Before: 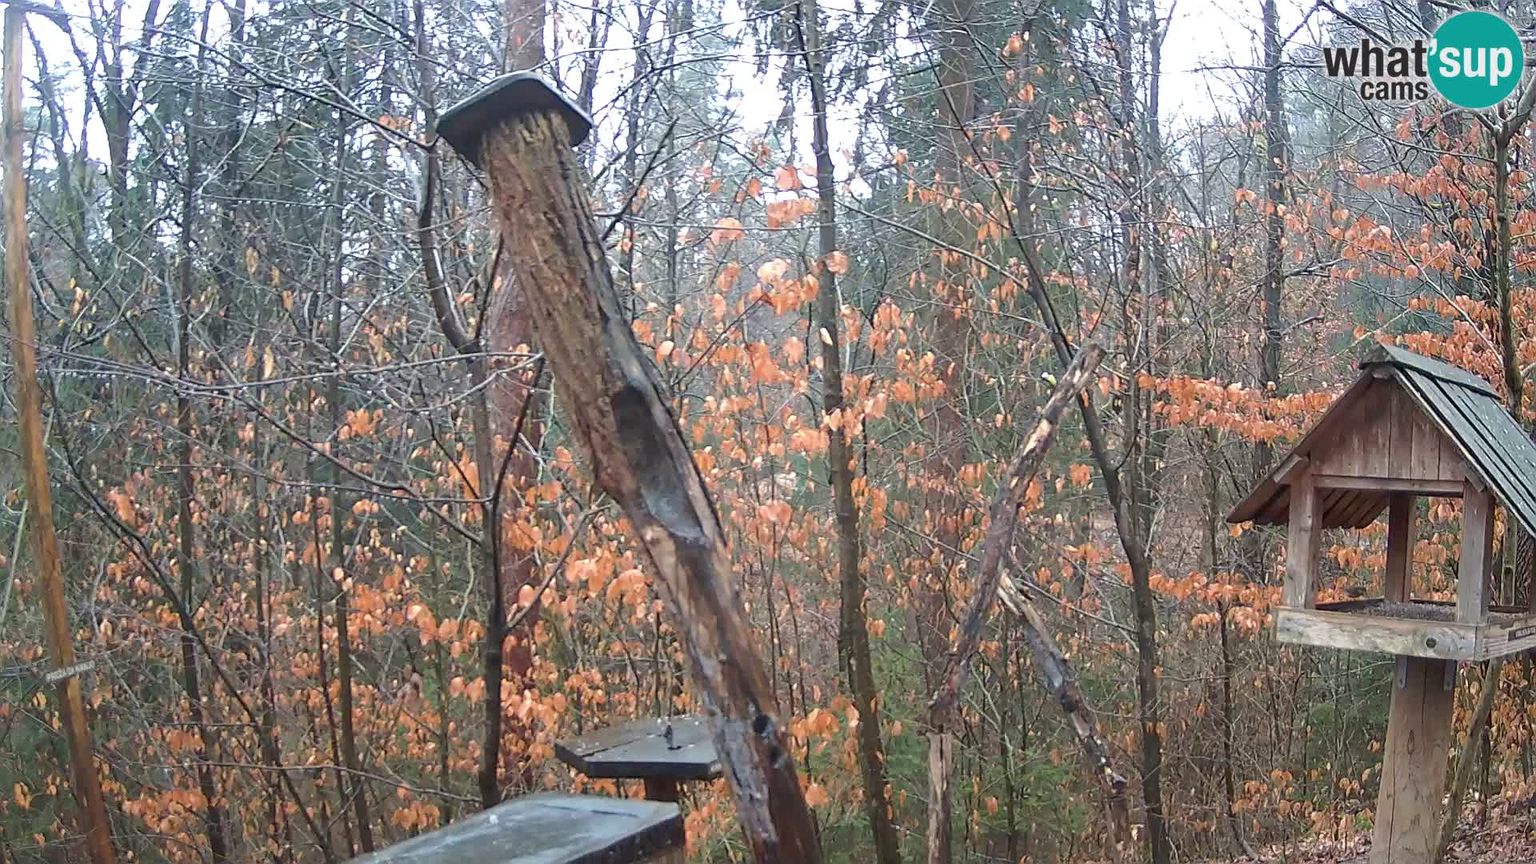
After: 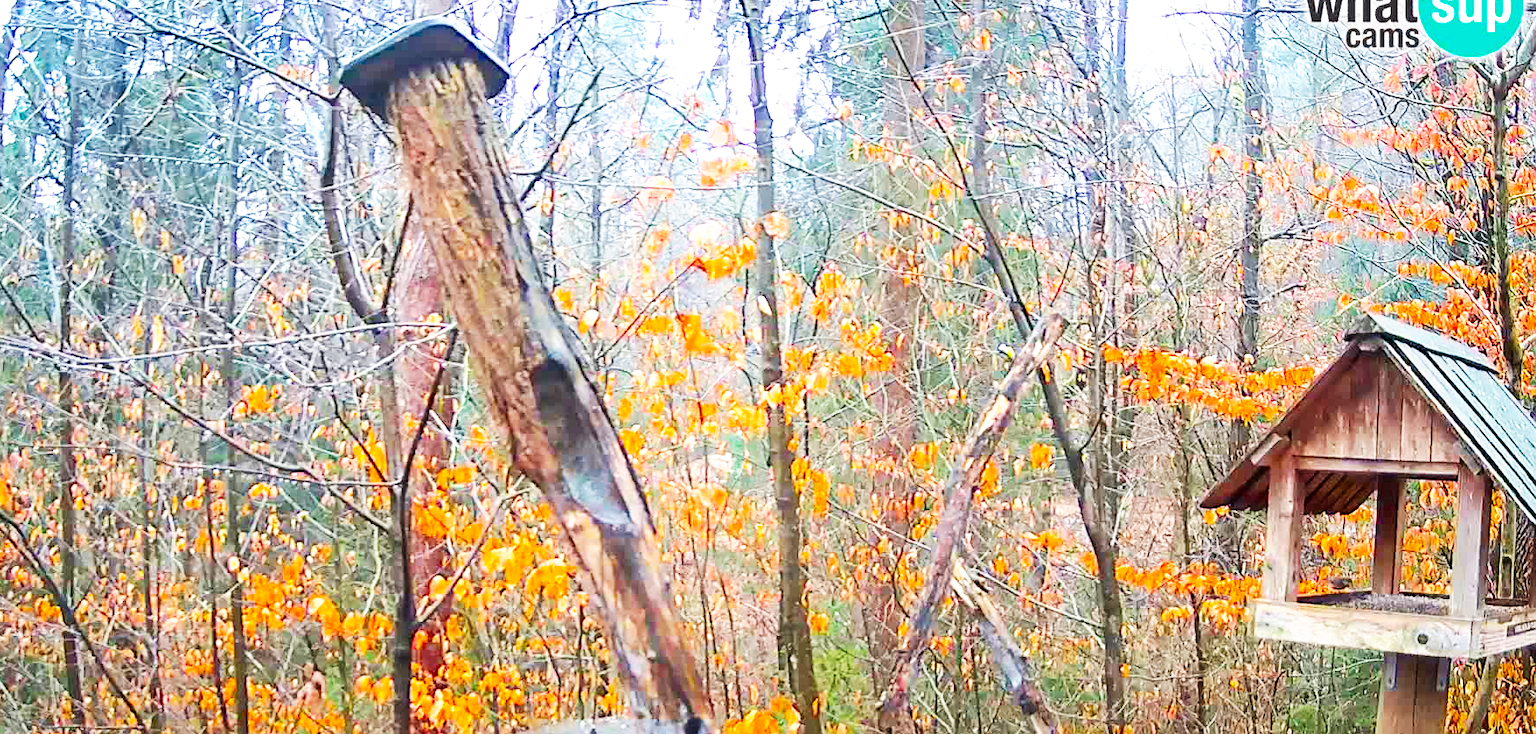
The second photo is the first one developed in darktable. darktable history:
exposure: exposure 0.203 EV, compensate exposure bias true, compensate highlight preservation false
base curve: curves: ch0 [(0, 0) (0.007, 0.004) (0.027, 0.03) (0.046, 0.07) (0.207, 0.54) (0.442, 0.872) (0.673, 0.972) (1, 1)], preserve colors none
crop: left 8.102%, top 6.554%, bottom 15.221%
color balance rgb: linear chroma grading › shadows -39.931%, linear chroma grading › highlights 39.105%, linear chroma grading › global chroma 45.116%, linear chroma grading › mid-tones -29.763%, perceptual saturation grading › global saturation 16.192%, saturation formula JzAzBz (2021)
